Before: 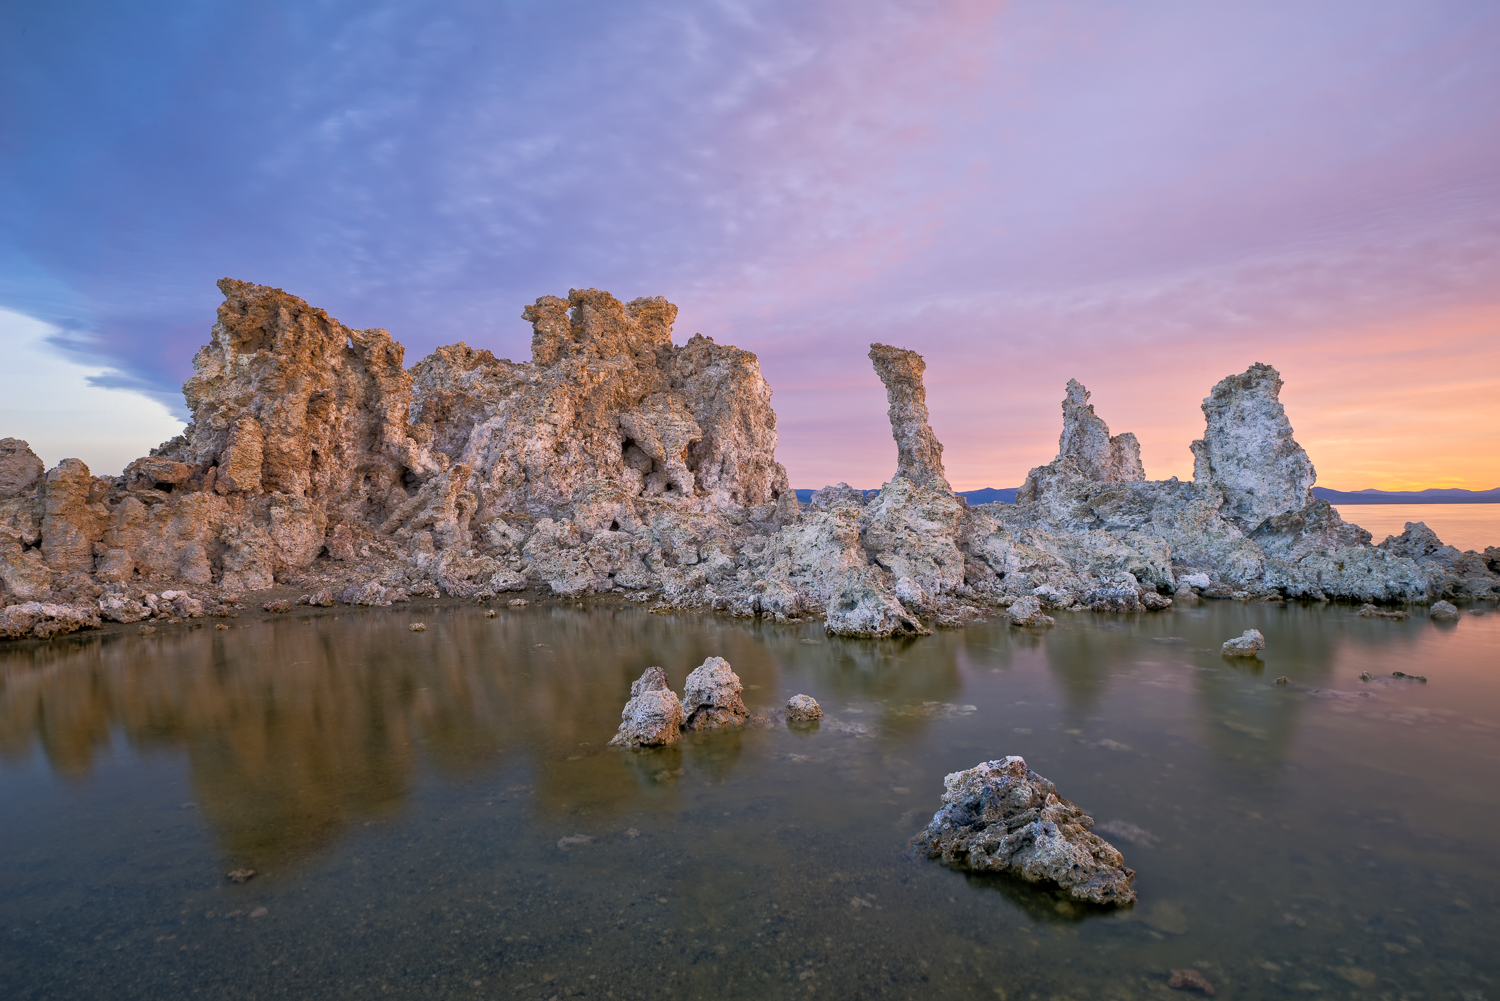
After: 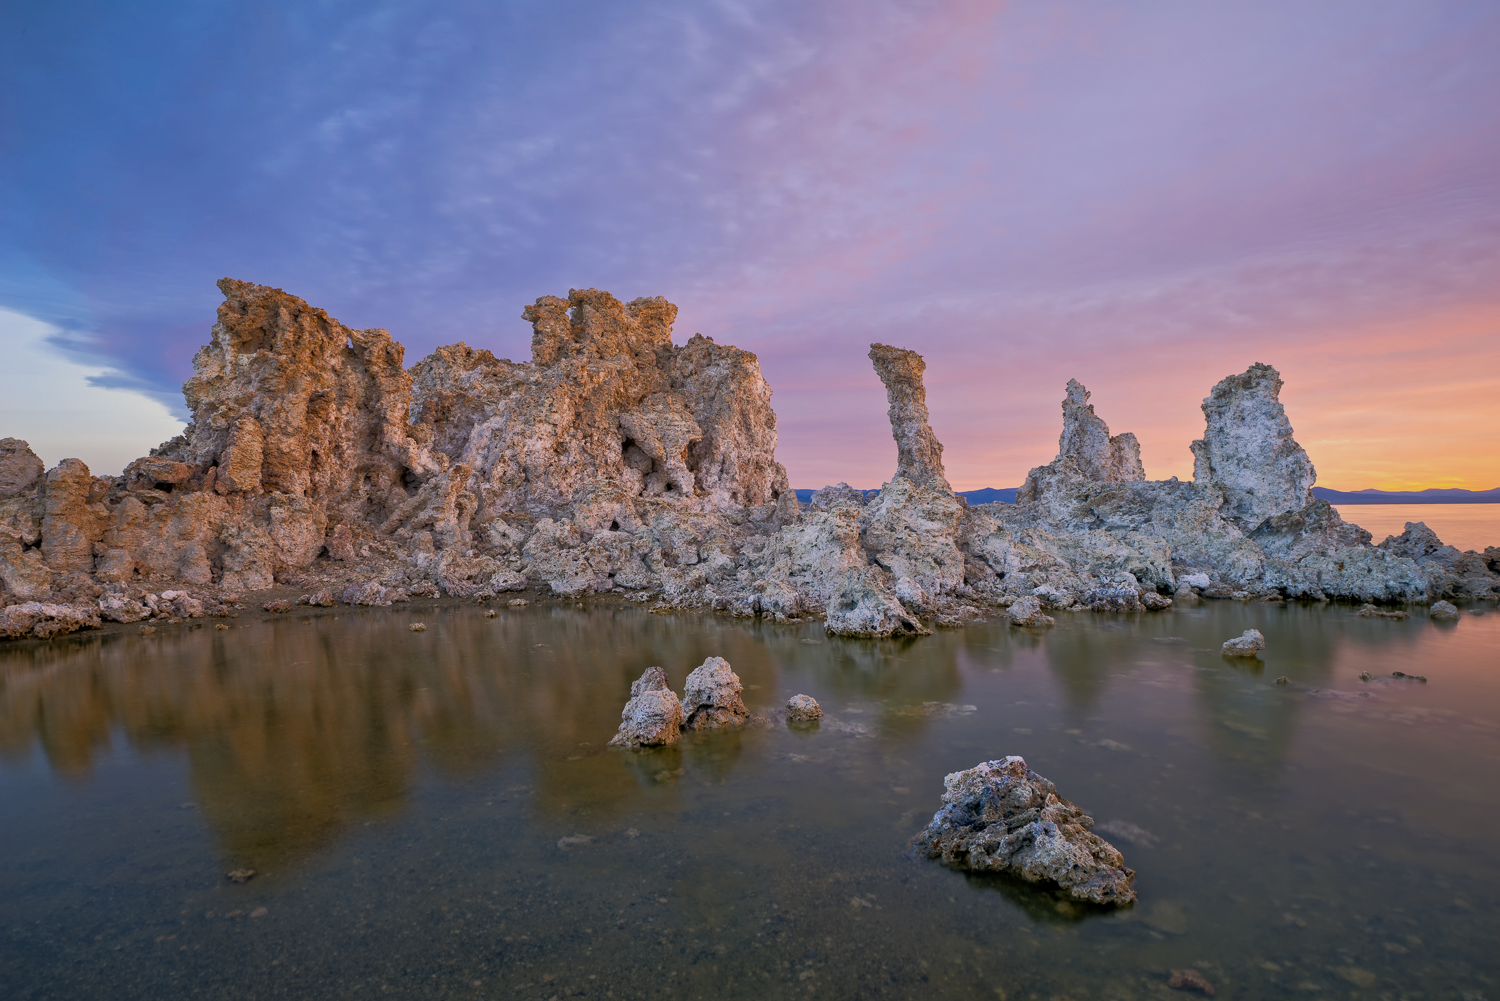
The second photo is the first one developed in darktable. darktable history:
shadows and highlights: radius 121.73, shadows 21.92, white point adjustment -9.58, highlights -14.05, soften with gaussian
